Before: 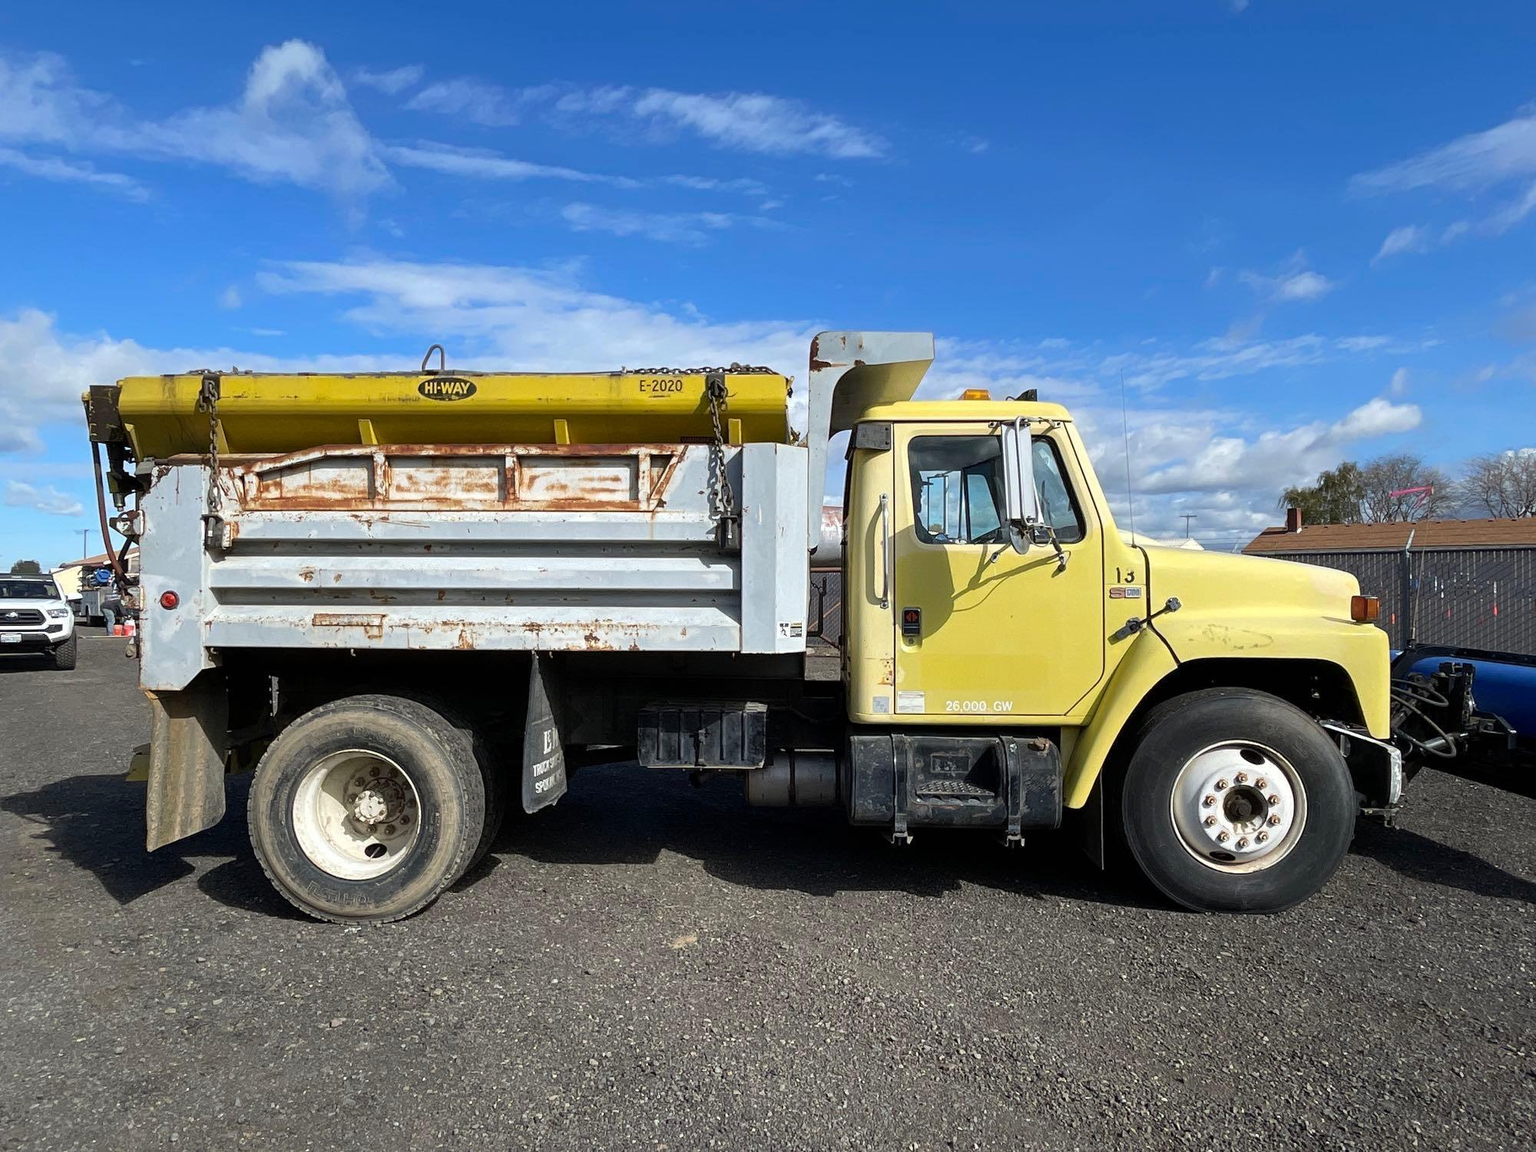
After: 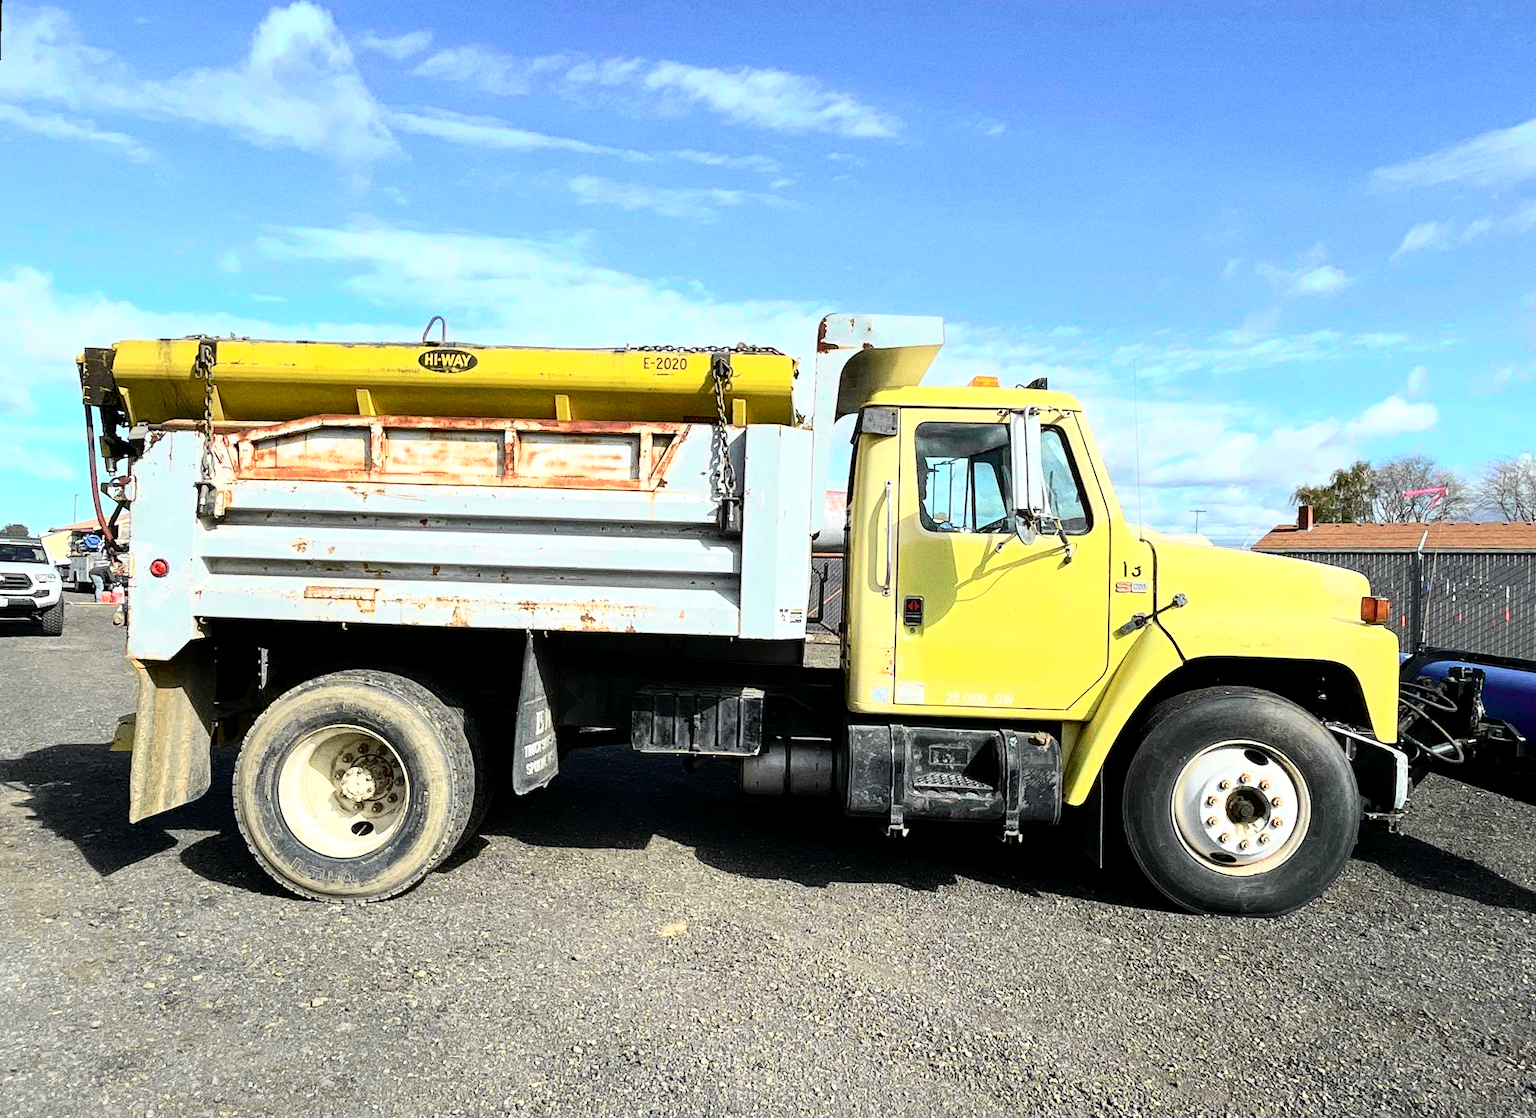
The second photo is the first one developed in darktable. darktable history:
rotate and perspective: rotation 1.57°, crop left 0.018, crop right 0.982, crop top 0.039, crop bottom 0.961
grain: coarseness 7.08 ISO, strength 21.67%, mid-tones bias 59.58%
exposure: black level correction 0, exposure 0.5 EV, compensate exposure bias true, compensate highlight preservation false
tone curve: curves: ch0 [(0, 0) (0.131, 0.094) (0.326, 0.386) (0.481, 0.623) (0.593, 0.764) (0.812, 0.933) (1, 0.974)]; ch1 [(0, 0) (0.366, 0.367) (0.475, 0.453) (0.494, 0.493) (0.504, 0.497) (0.553, 0.584) (1, 1)]; ch2 [(0, 0) (0.333, 0.346) (0.375, 0.375) (0.424, 0.43) (0.476, 0.492) (0.502, 0.503) (0.533, 0.556) (0.566, 0.599) (0.614, 0.653) (1, 1)], color space Lab, independent channels, preserve colors none
local contrast: highlights 100%, shadows 100%, detail 120%, midtone range 0.2
